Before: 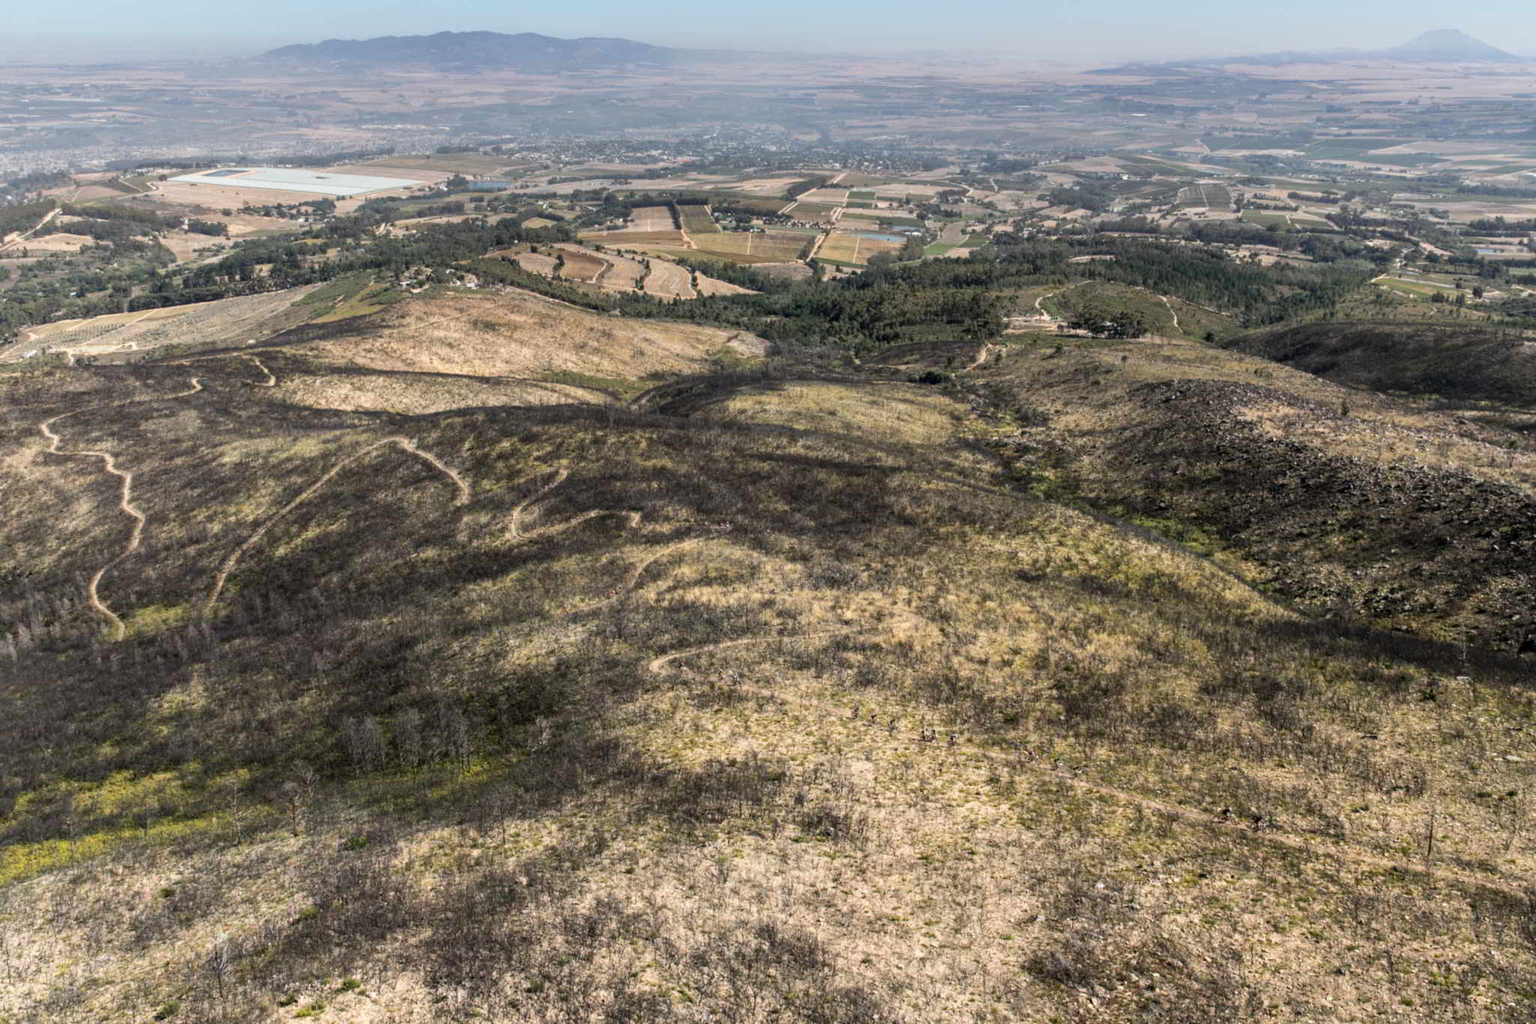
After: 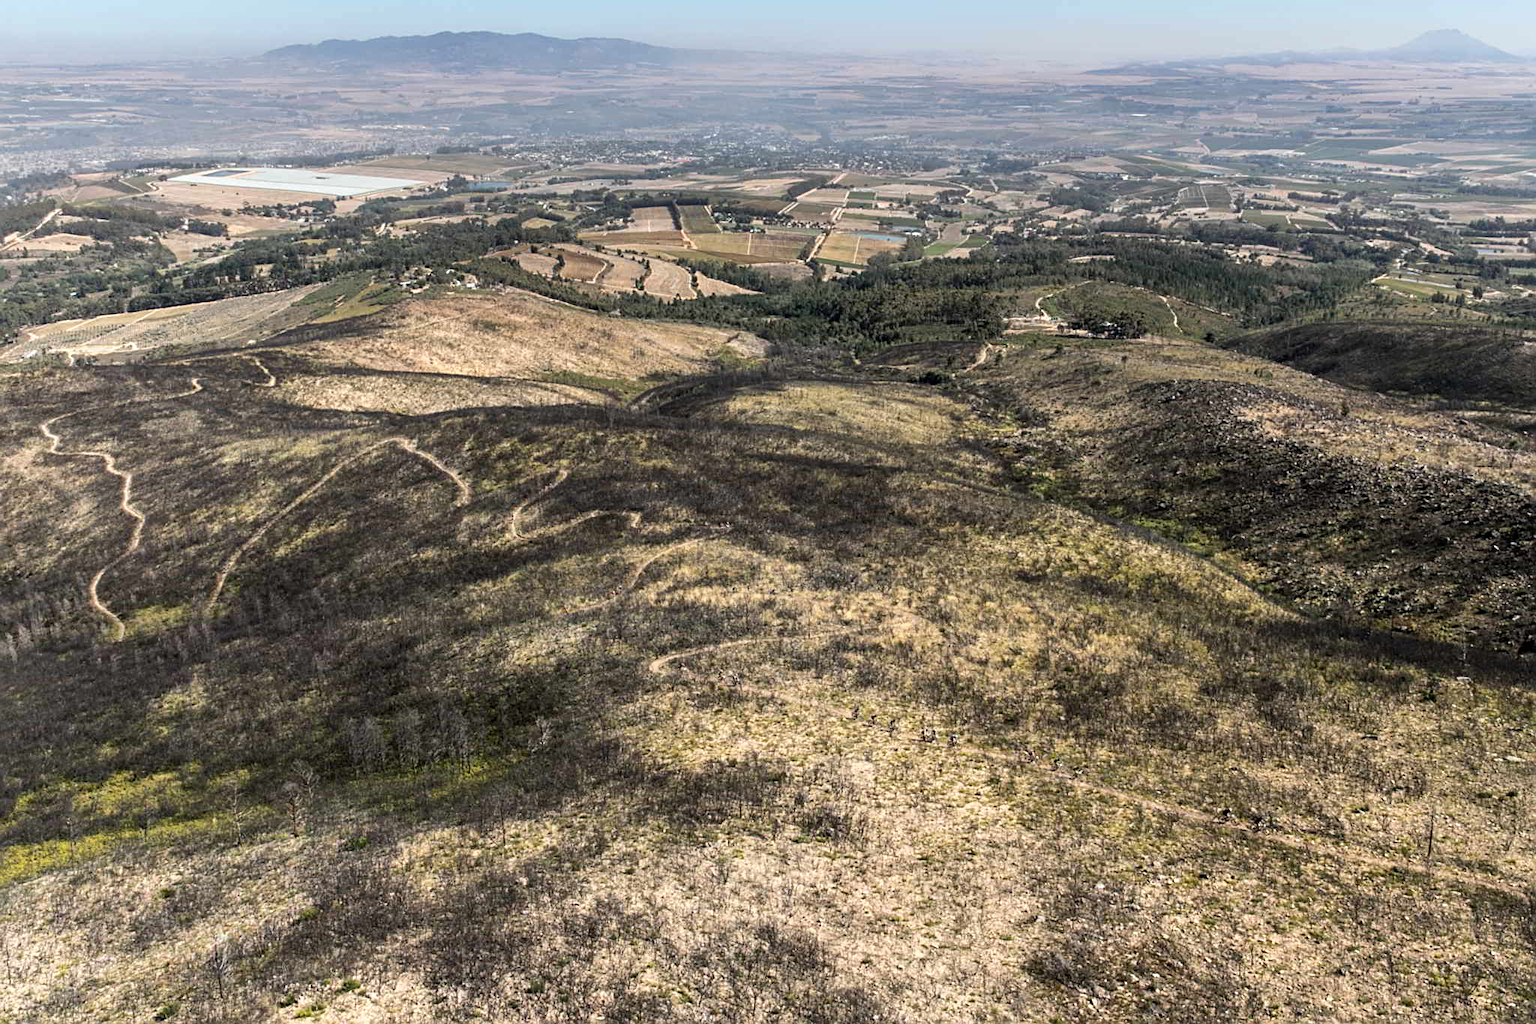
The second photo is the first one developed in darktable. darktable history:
color balance rgb: shadows lift › luminance -10%, highlights gain › luminance 10%, saturation formula JzAzBz (2021)
sharpen: on, module defaults
